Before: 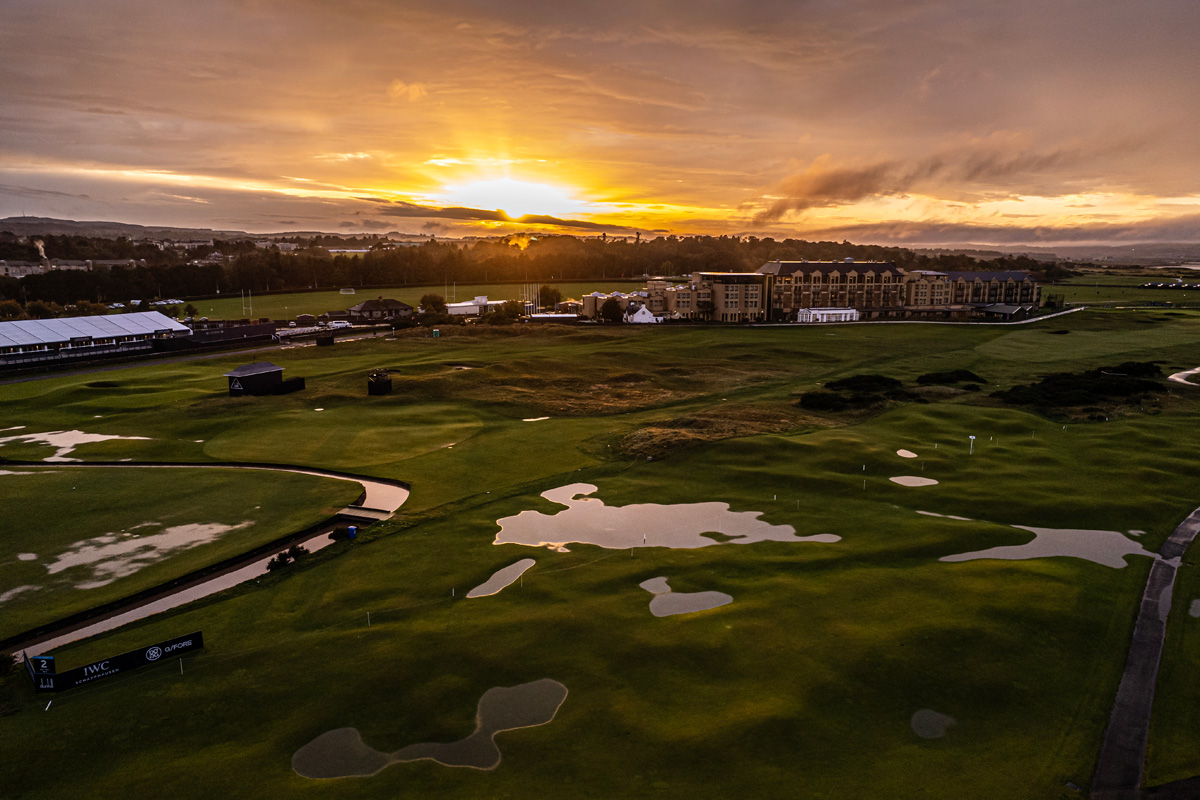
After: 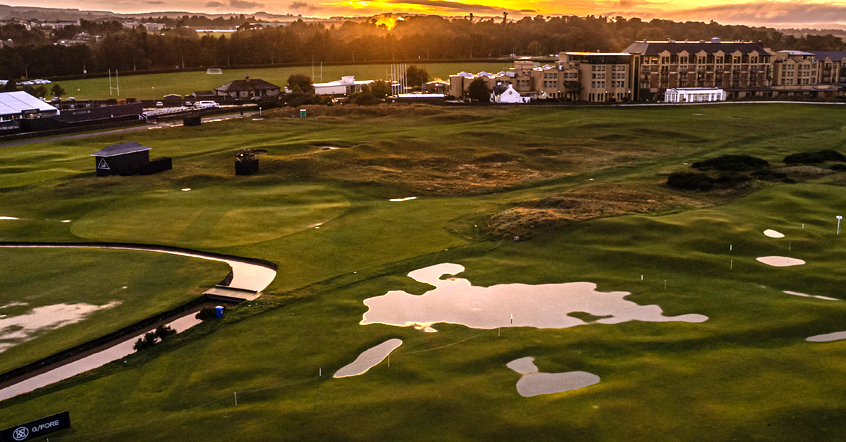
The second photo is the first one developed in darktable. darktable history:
exposure: exposure 1 EV, compensate highlight preservation false
crop: left 11.123%, top 27.61%, right 18.3%, bottom 17.034%
